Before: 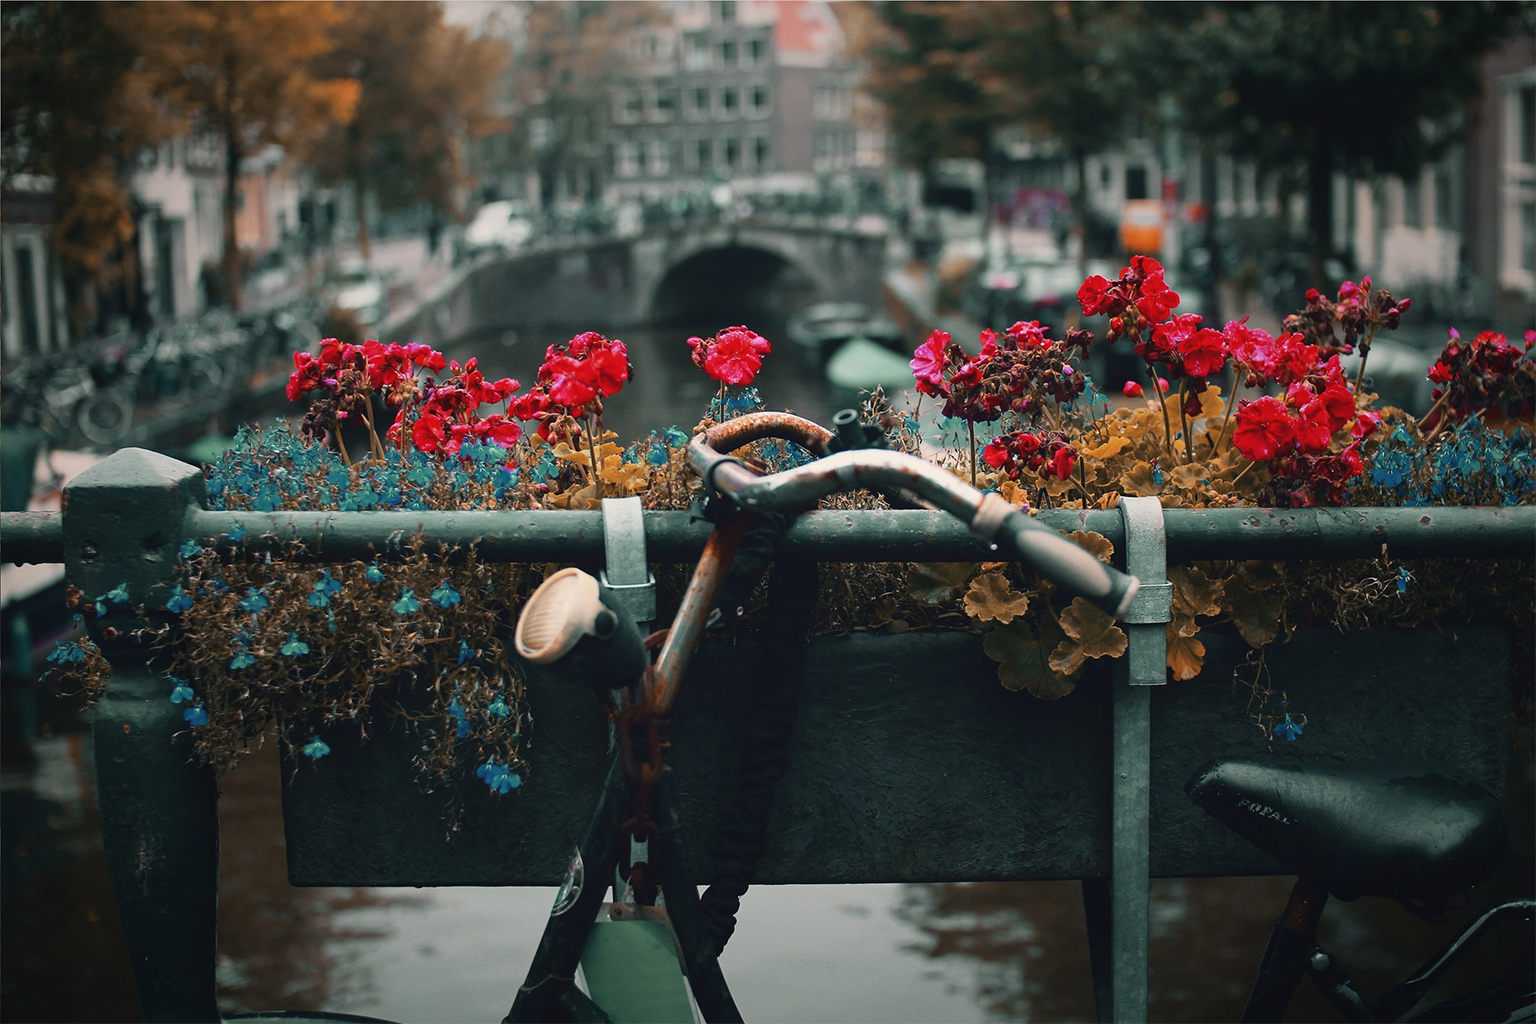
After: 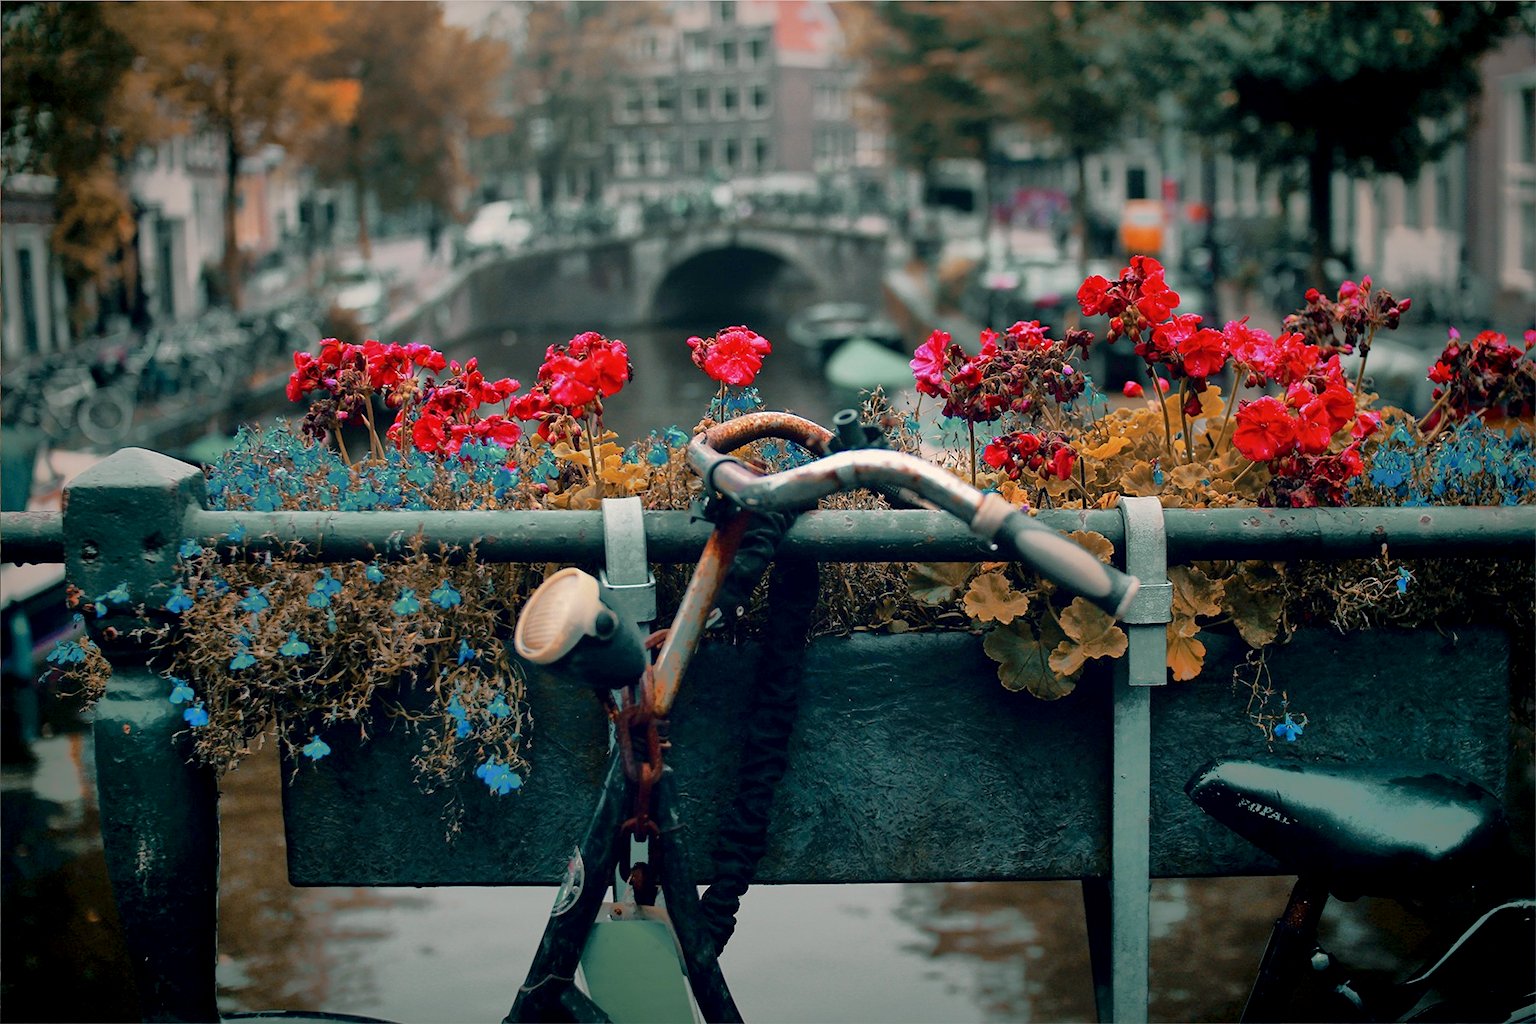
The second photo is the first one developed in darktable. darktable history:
shadows and highlights: shadows 60.06, highlights -59.66
exposure: black level correction 0.007, exposure 0.16 EV, compensate highlight preservation false
